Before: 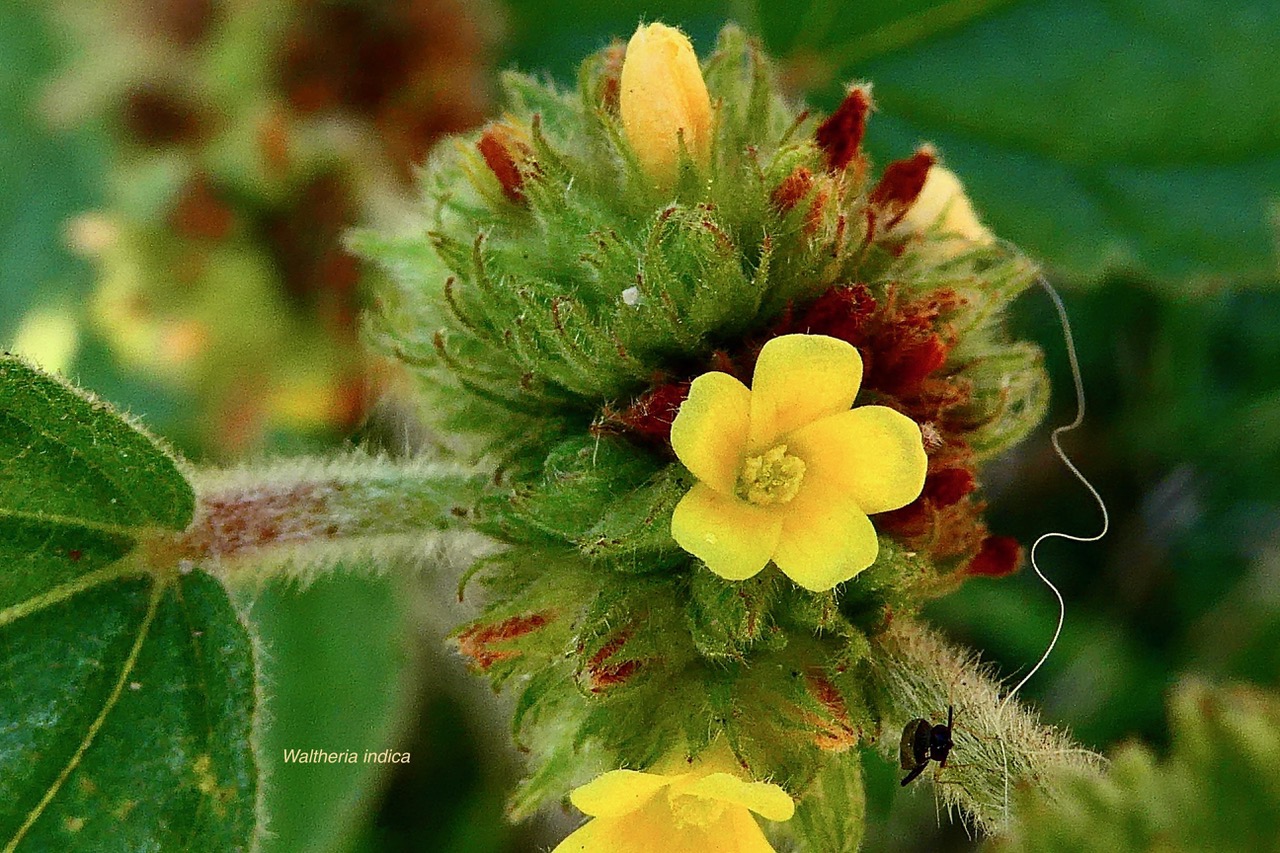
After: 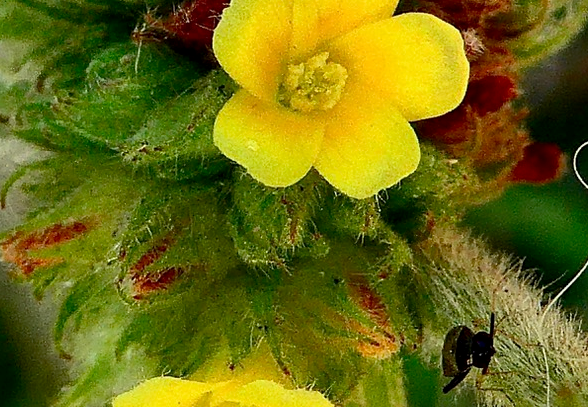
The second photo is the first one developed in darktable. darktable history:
crop: left 35.85%, top 46.107%, right 18.139%, bottom 6.08%
